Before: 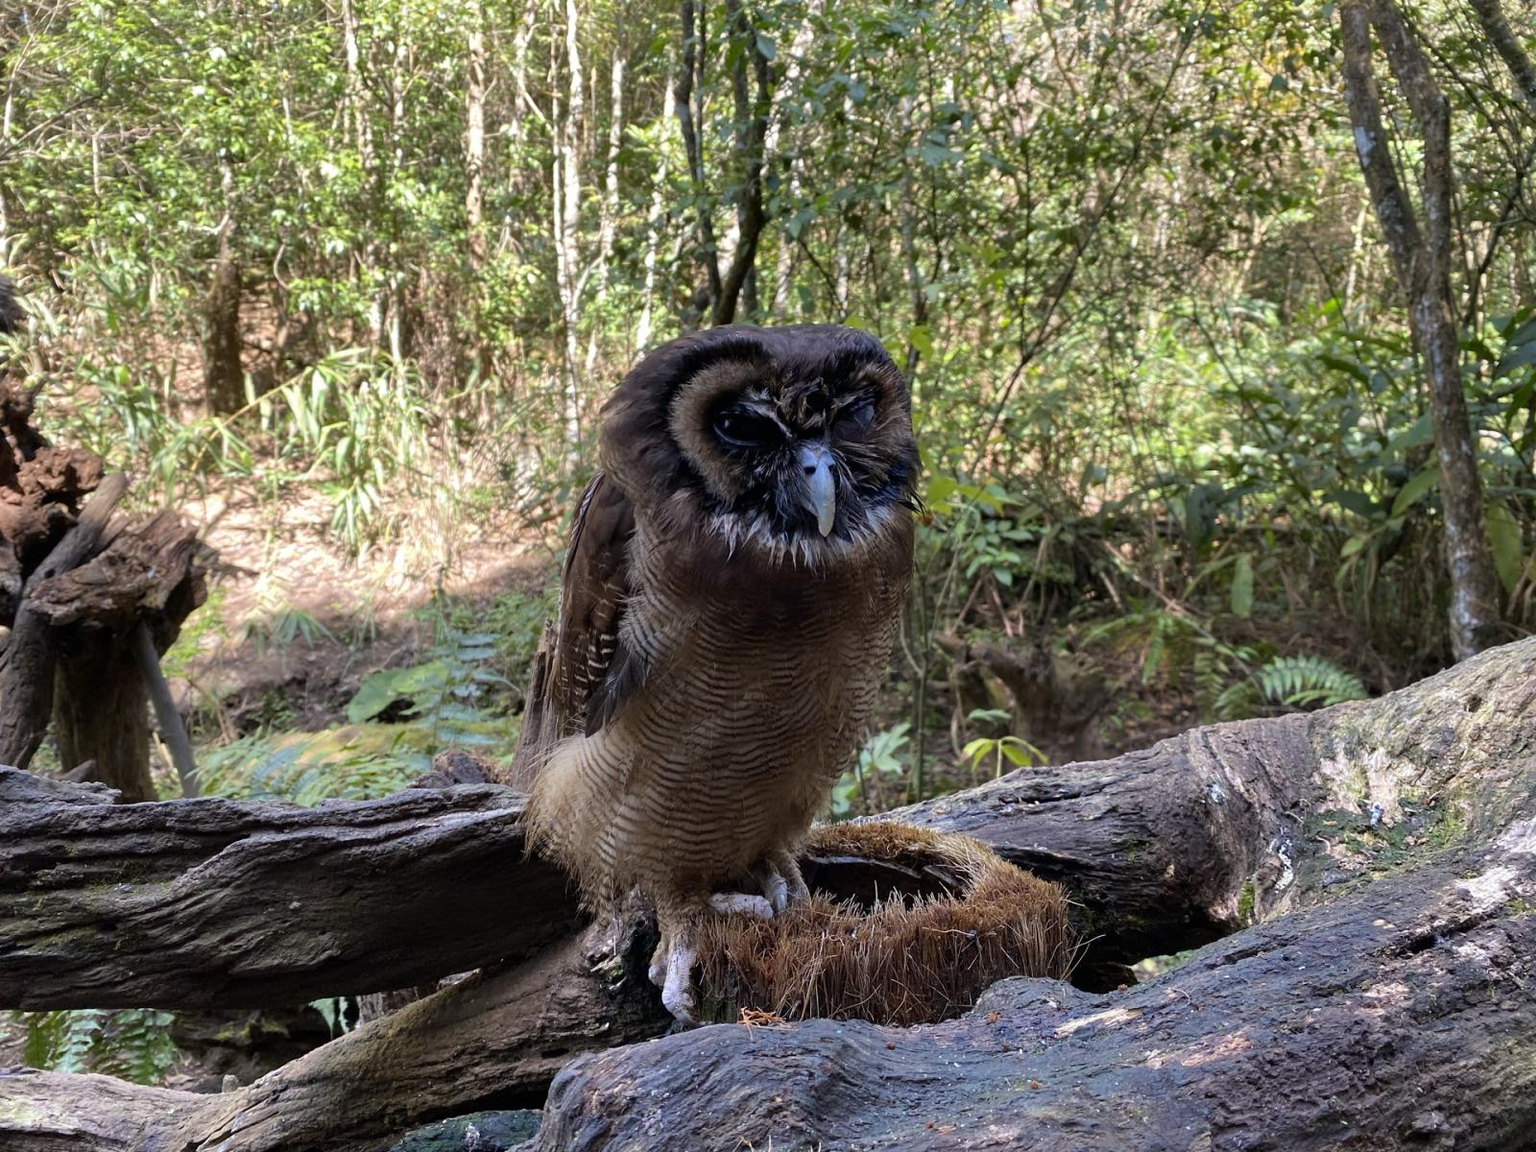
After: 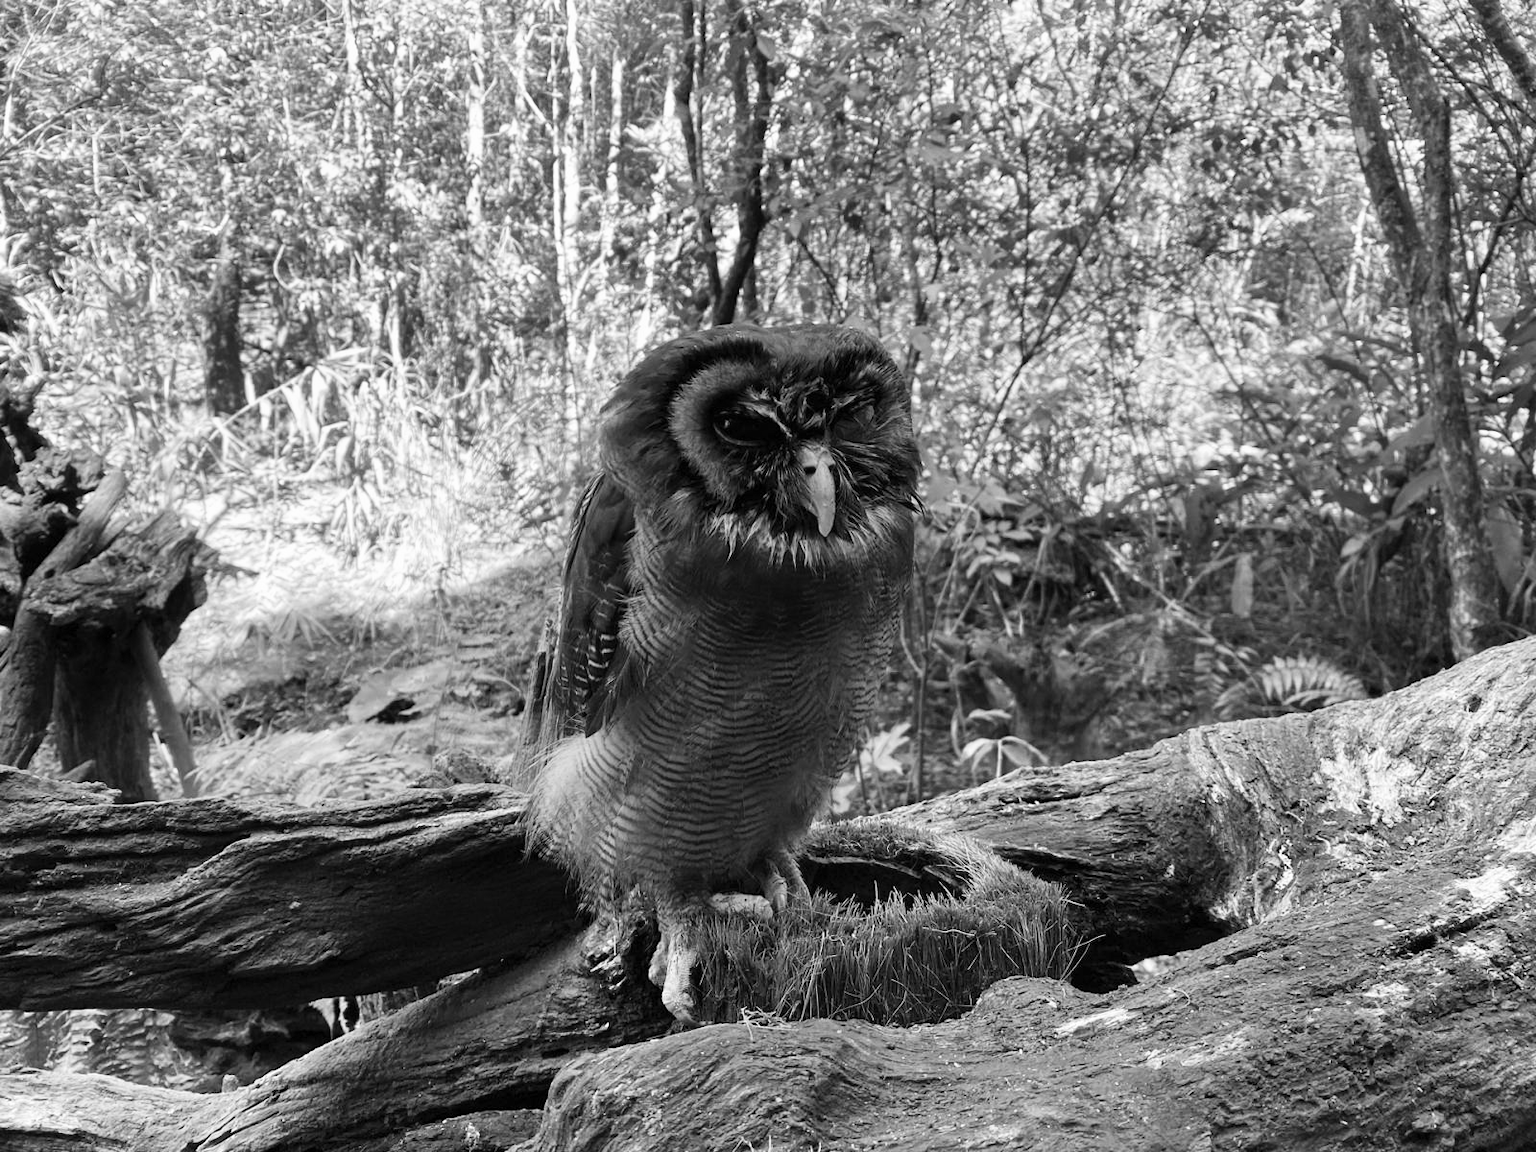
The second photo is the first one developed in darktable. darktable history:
contrast brightness saturation: contrast 0.2, brightness 0.16, saturation 0.22
color balance rgb: shadows lift › chroma 4.41%, shadows lift › hue 27°, power › chroma 2.5%, power › hue 70°, highlights gain › chroma 1%, highlights gain › hue 27°, saturation formula JzAzBz (2021)
monochrome: on, module defaults
